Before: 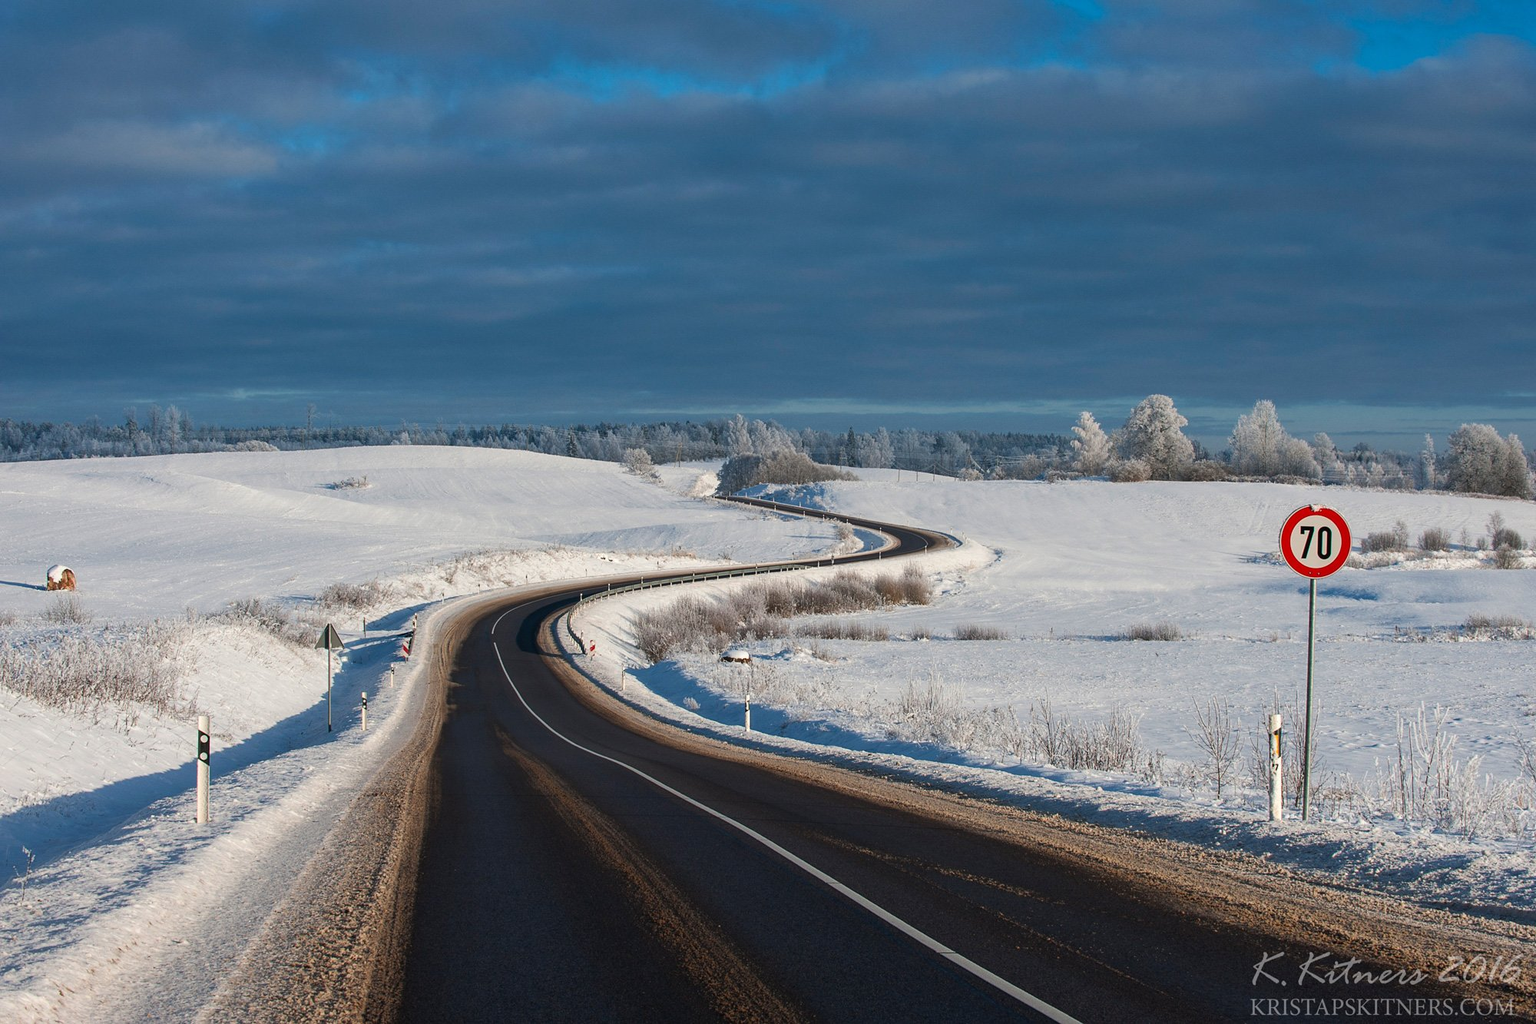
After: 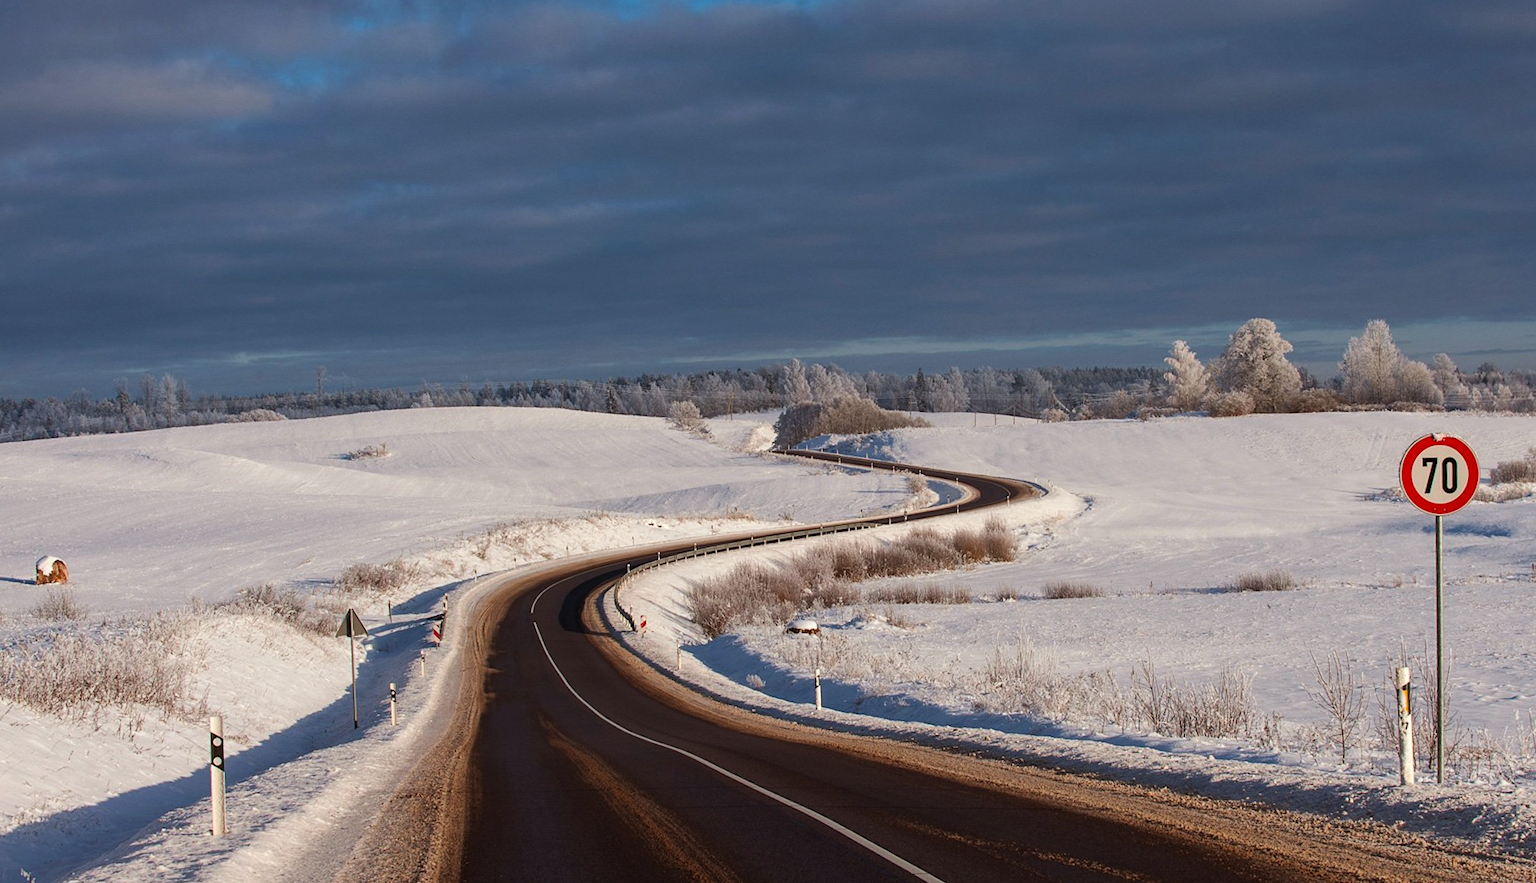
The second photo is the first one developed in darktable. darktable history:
crop and rotate: left 2.425%, top 11.305%, right 9.6%, bottom 15.08%
rotate and perspective: rotation -2.29°, automatic cropping off
rgb levels: mode RGB, independent channels, levels [[0, 0.5, 1], [0, 0.521, 1], [0, 0.536, 1]]
